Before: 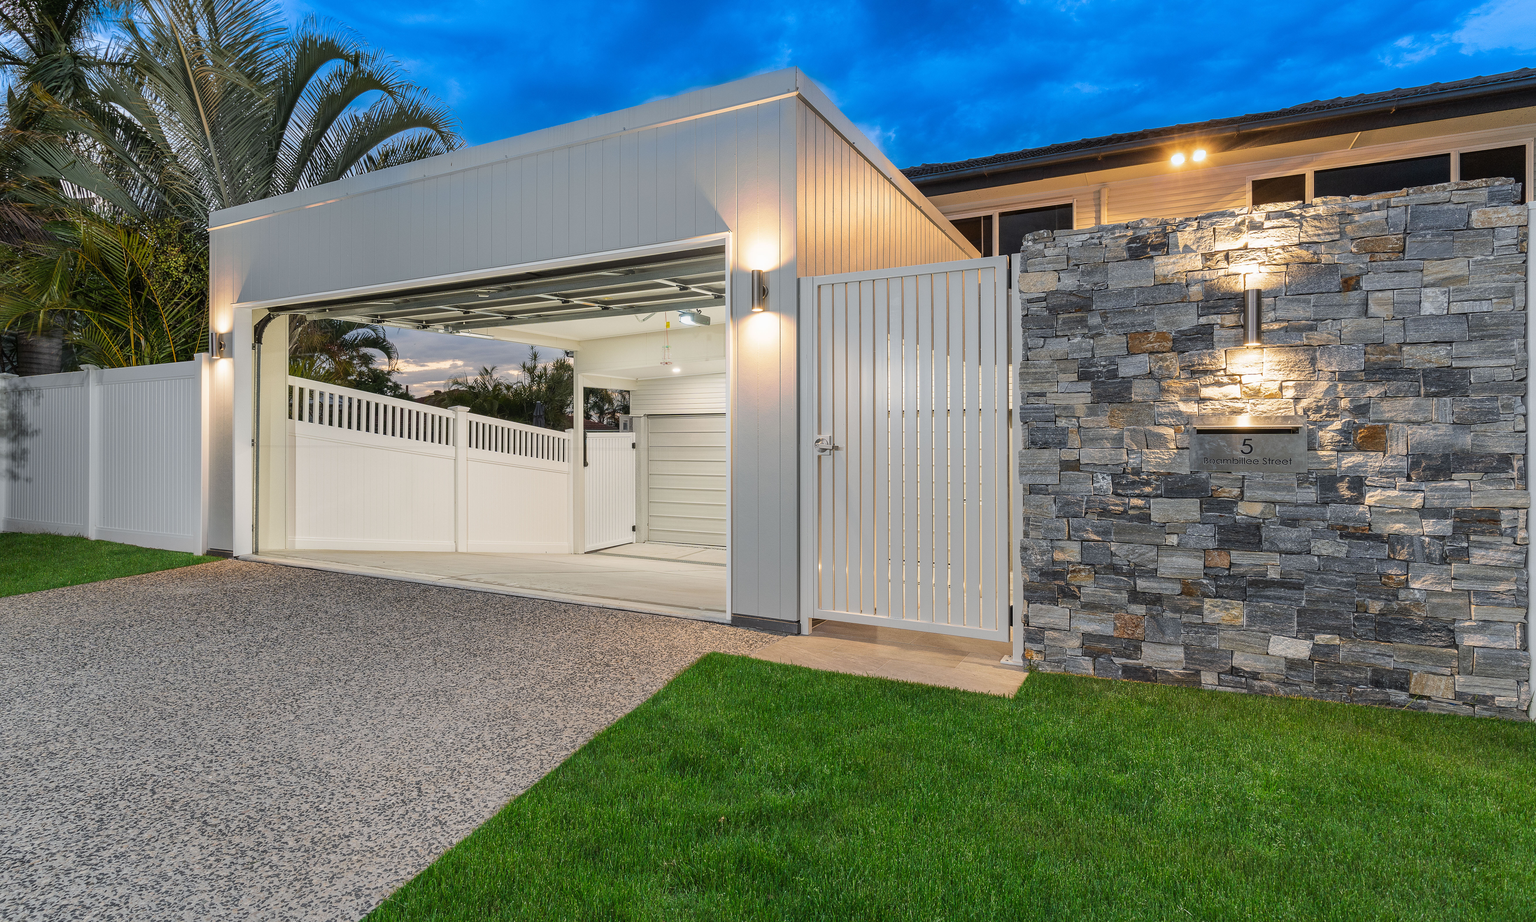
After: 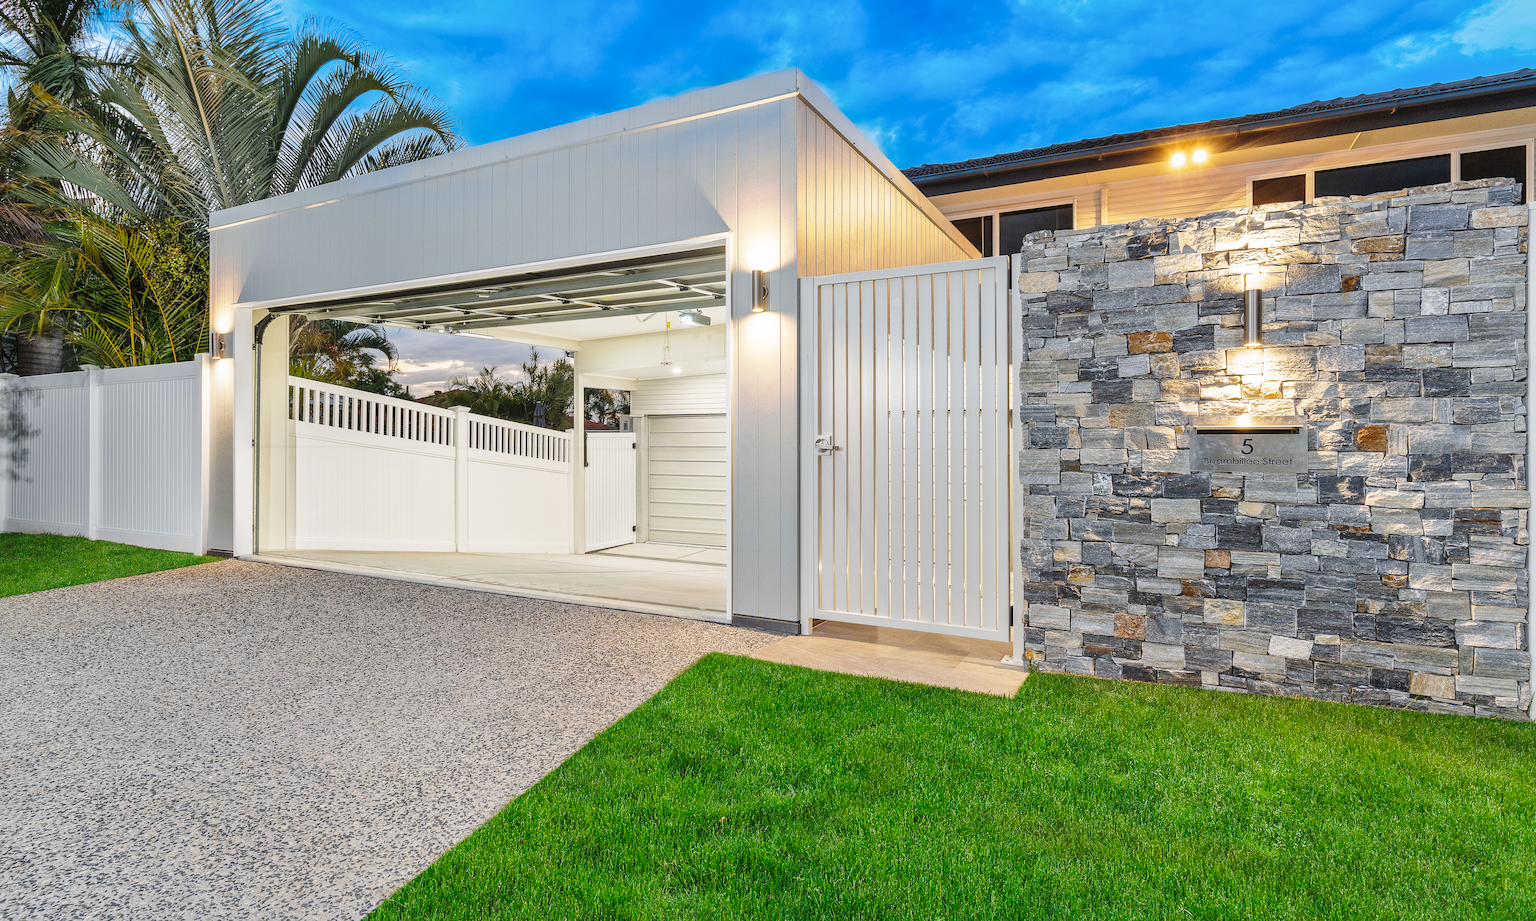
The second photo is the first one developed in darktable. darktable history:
base curve: curves: ch0 [(0, 0) (0.028, 0.03) (0.121, 0.232) (0.46, 0.748) (0.859, 0.968) (1, 1)], preserve colors none
shadows and highlights: on, module defaults
